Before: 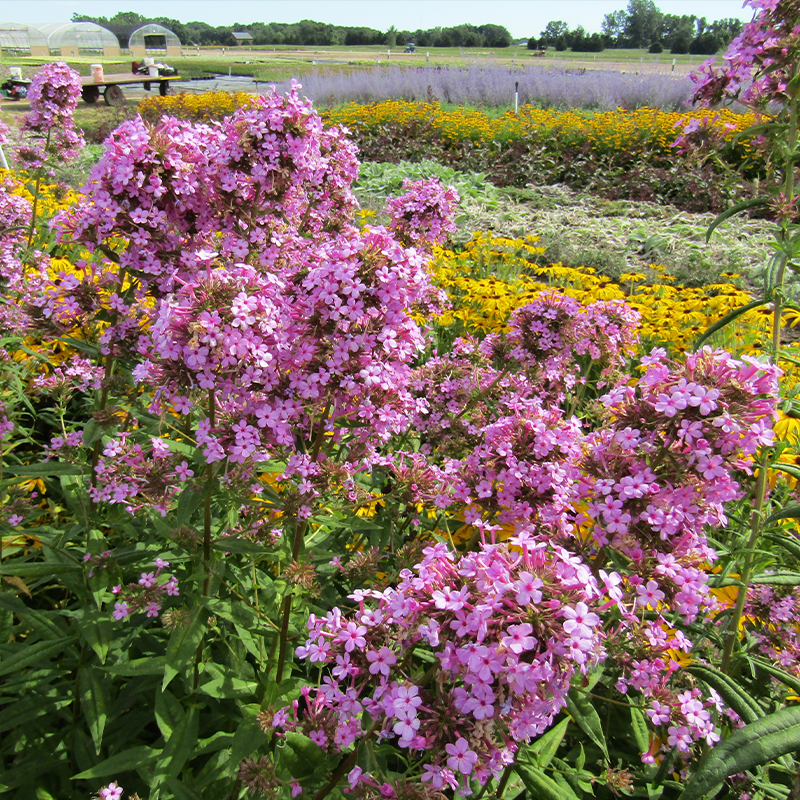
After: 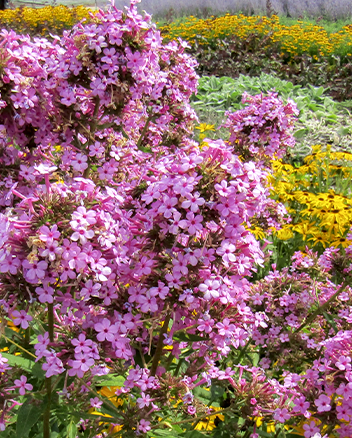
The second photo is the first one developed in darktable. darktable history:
crop: left 20.248%, top 10.86%, right 35.675%, bottom 34.321%
local contrast: shadows 94%
